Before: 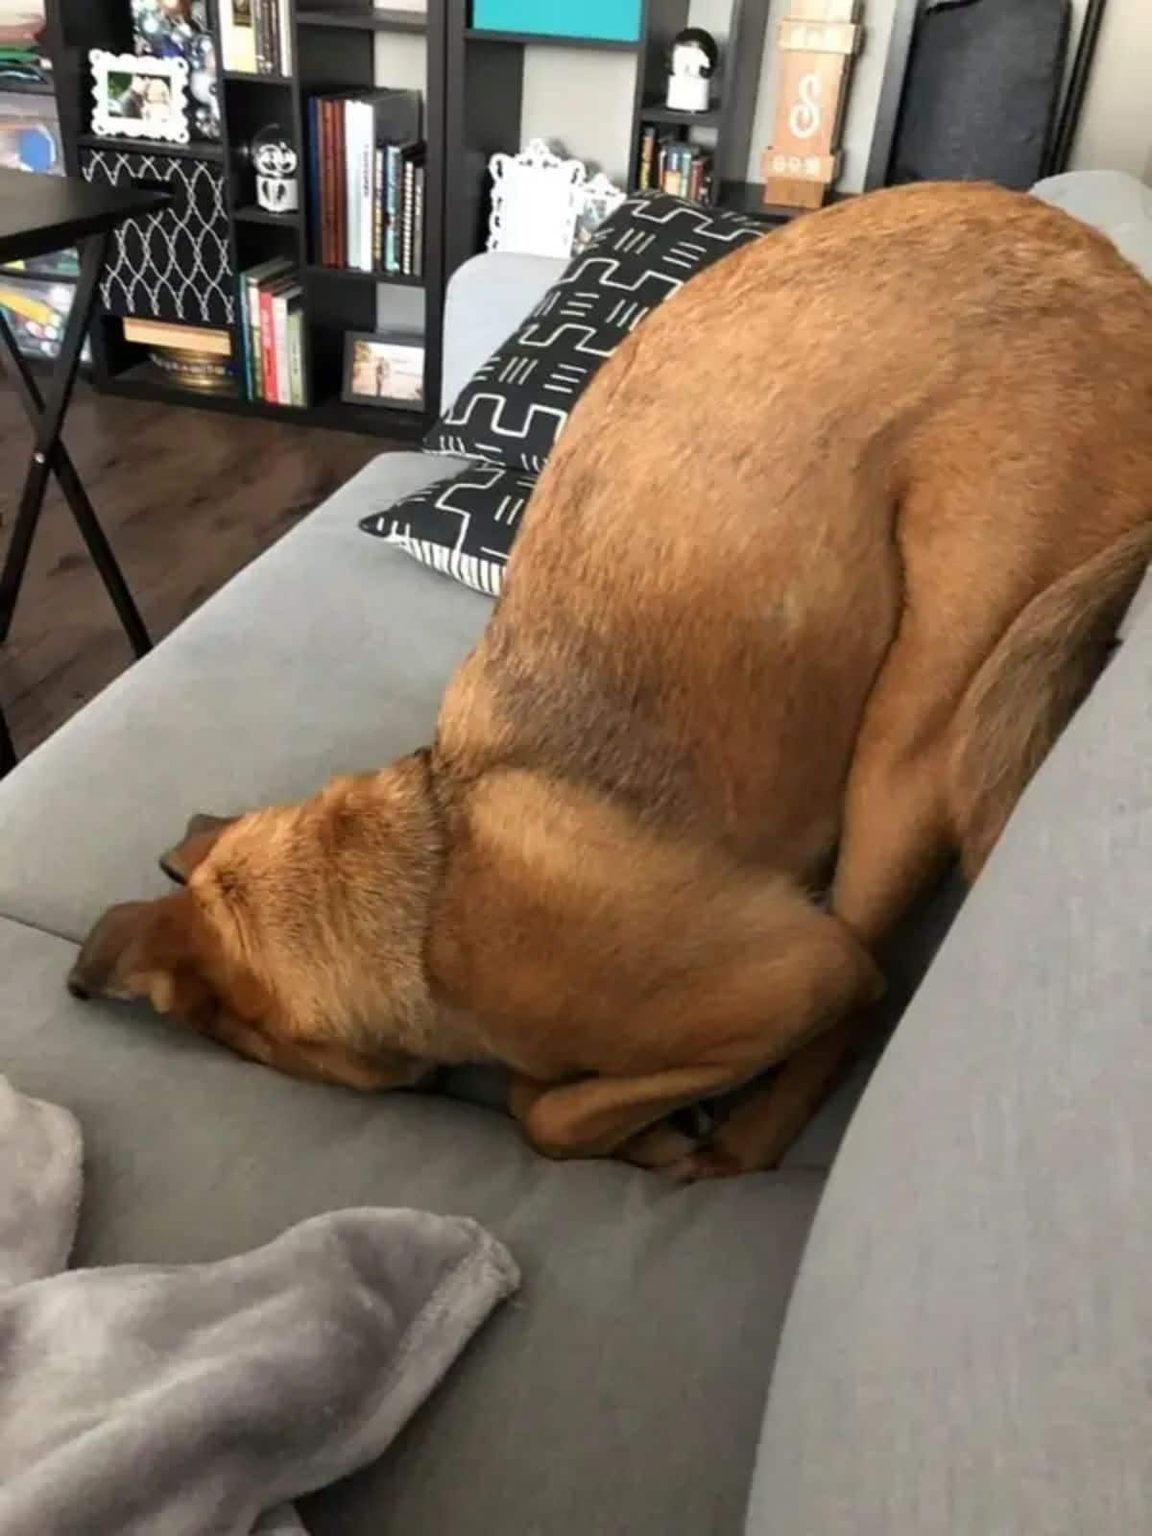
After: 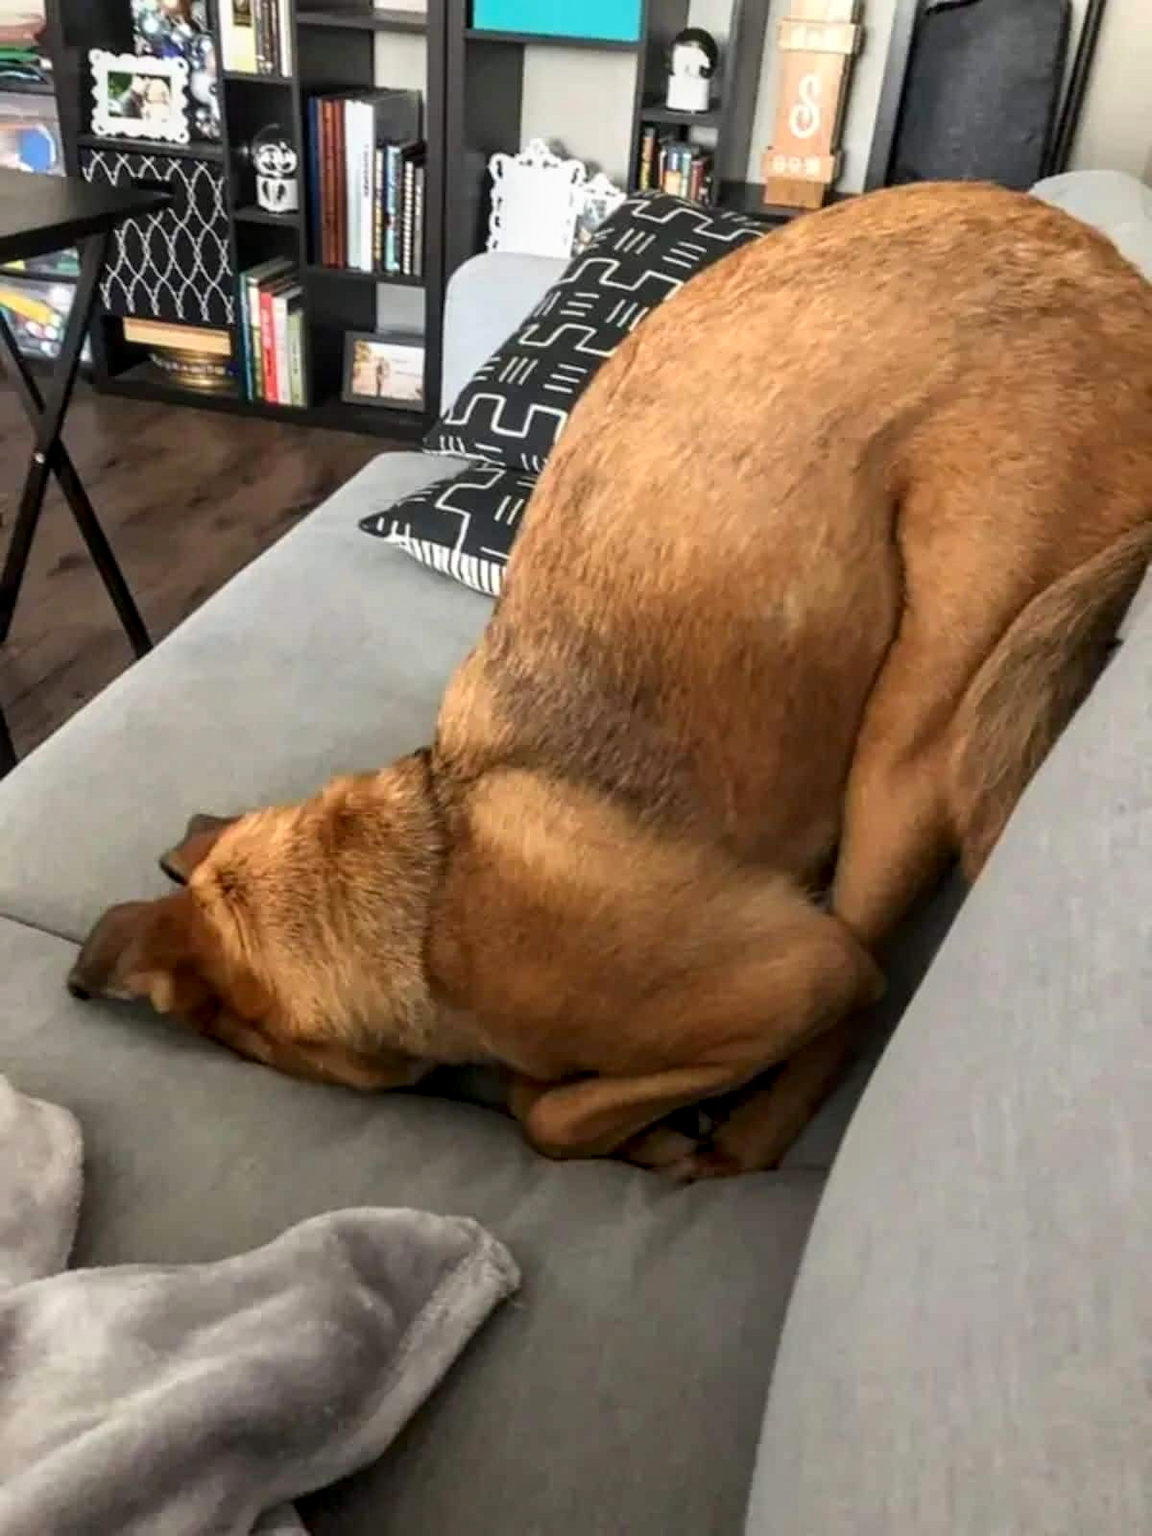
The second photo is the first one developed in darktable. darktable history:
white balance: emerald 1
local contrast: on, module defaults
contrast brightness saturation: contrast 0.1, brightness 0.03, saturation 0.09
